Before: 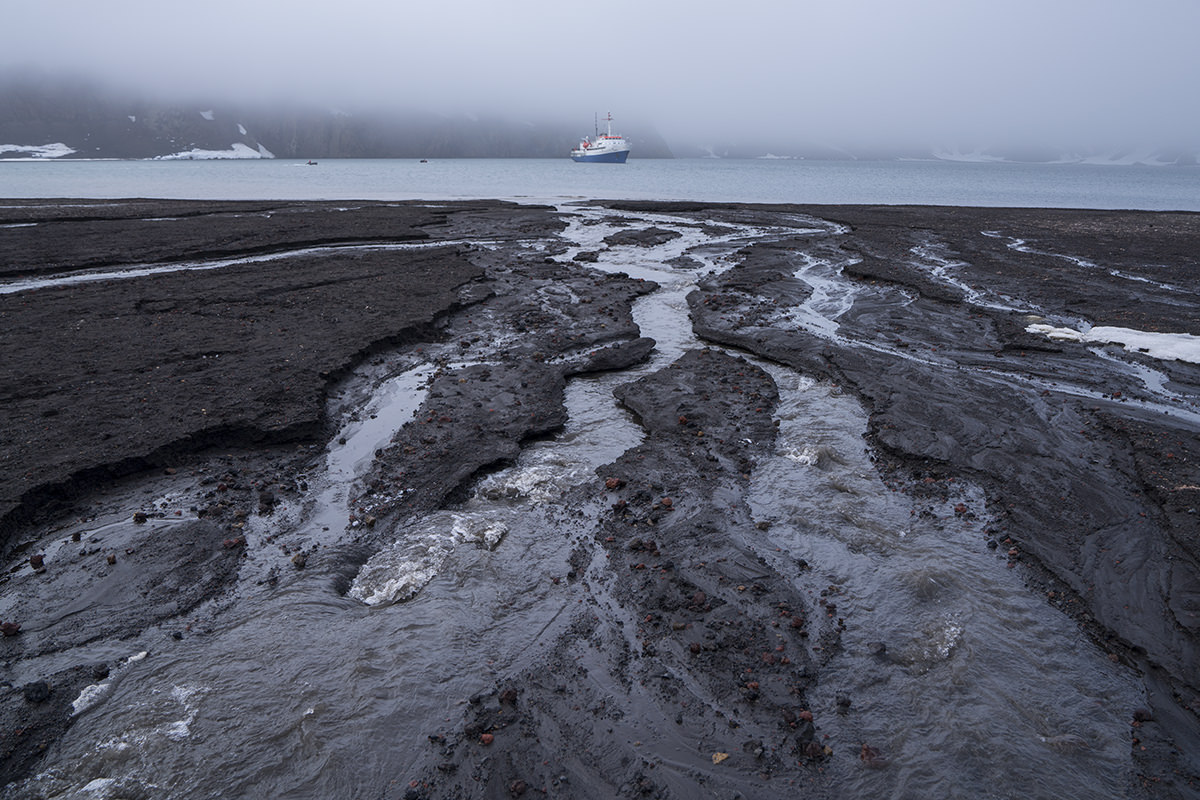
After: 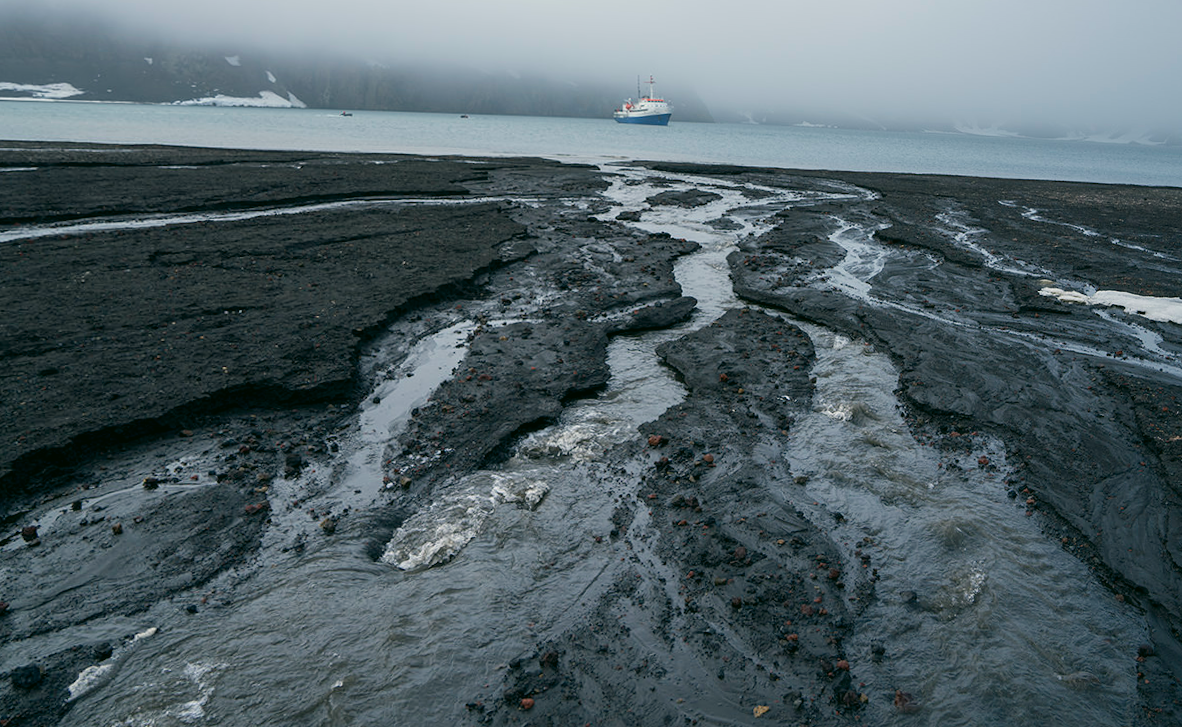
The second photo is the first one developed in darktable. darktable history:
color correction: highlights a* -0.482, highlights b* 9.48, shadows a* -9.48, shadows b* 0.803
rotate and perspective: rotation -0.013°, lens shift (vertical) -0.027, lens shift (horizontal) 0.178, crop left 0.016, crop right 0.989, crop top 0.082, crop bottom 0.918
